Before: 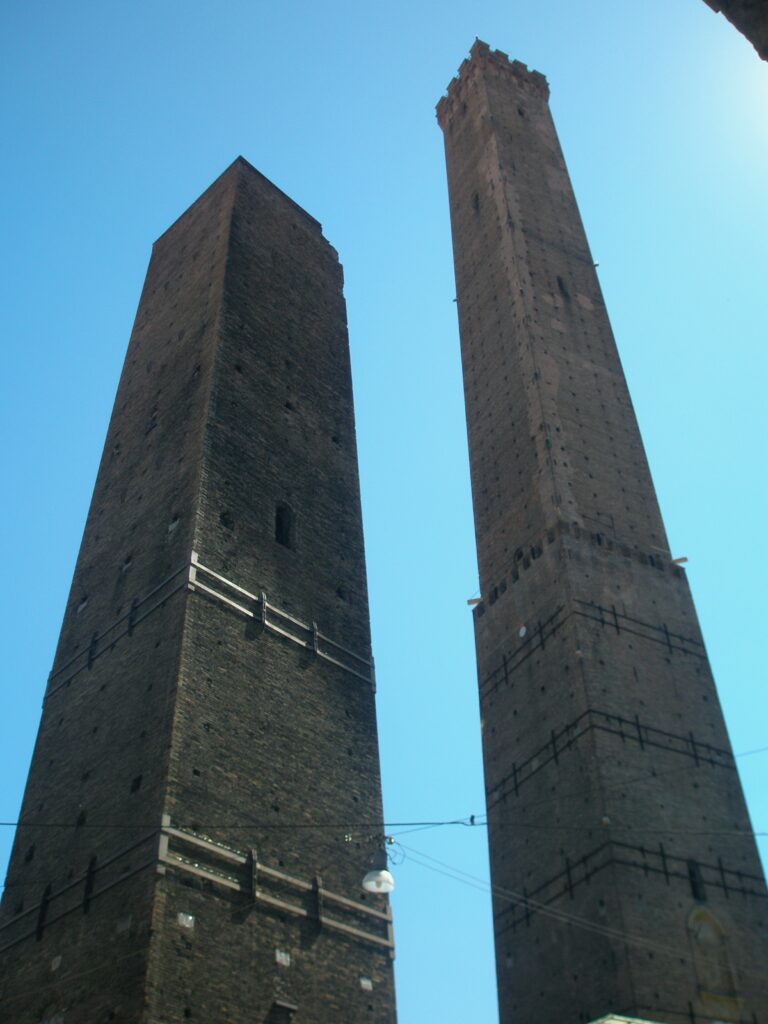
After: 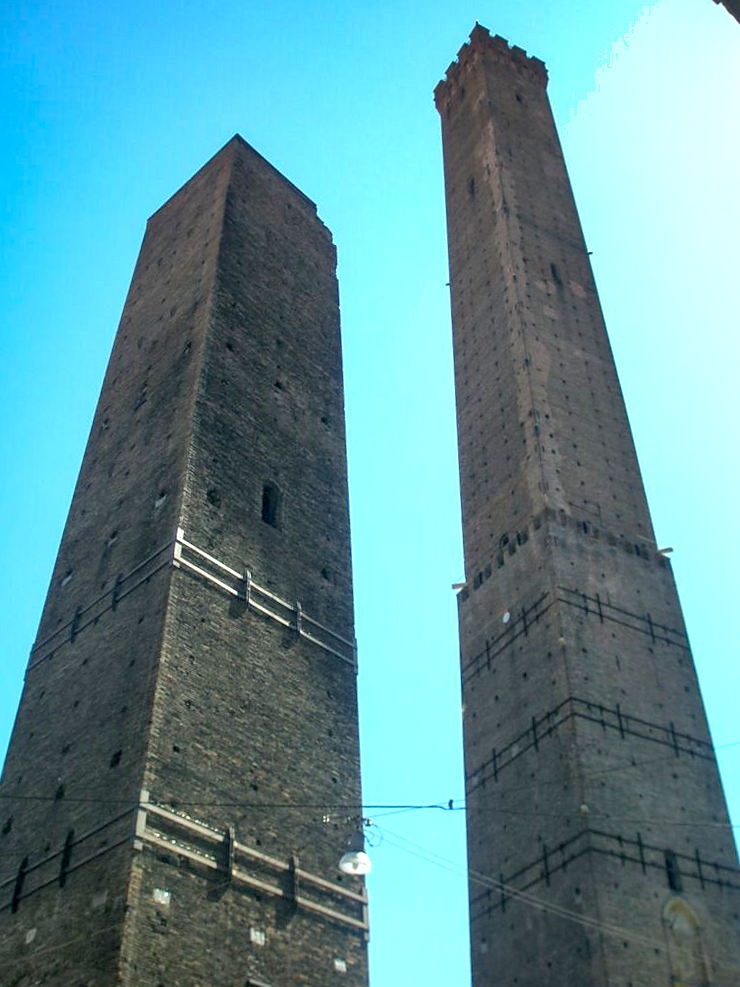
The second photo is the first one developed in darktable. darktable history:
crop and rotate: angle -1.59°
sharpen: radius 1.448, amount 0.404, threshold 1.396
exposure: exposure 0.752 EV, compensate exposure bias true, compensate highlight preservation false
contrast brightness saturation: saturation 0.098
local contrast: on, module defaults
shadows and highlights: highlights color adjustment 56.3%, soften with gaussian
